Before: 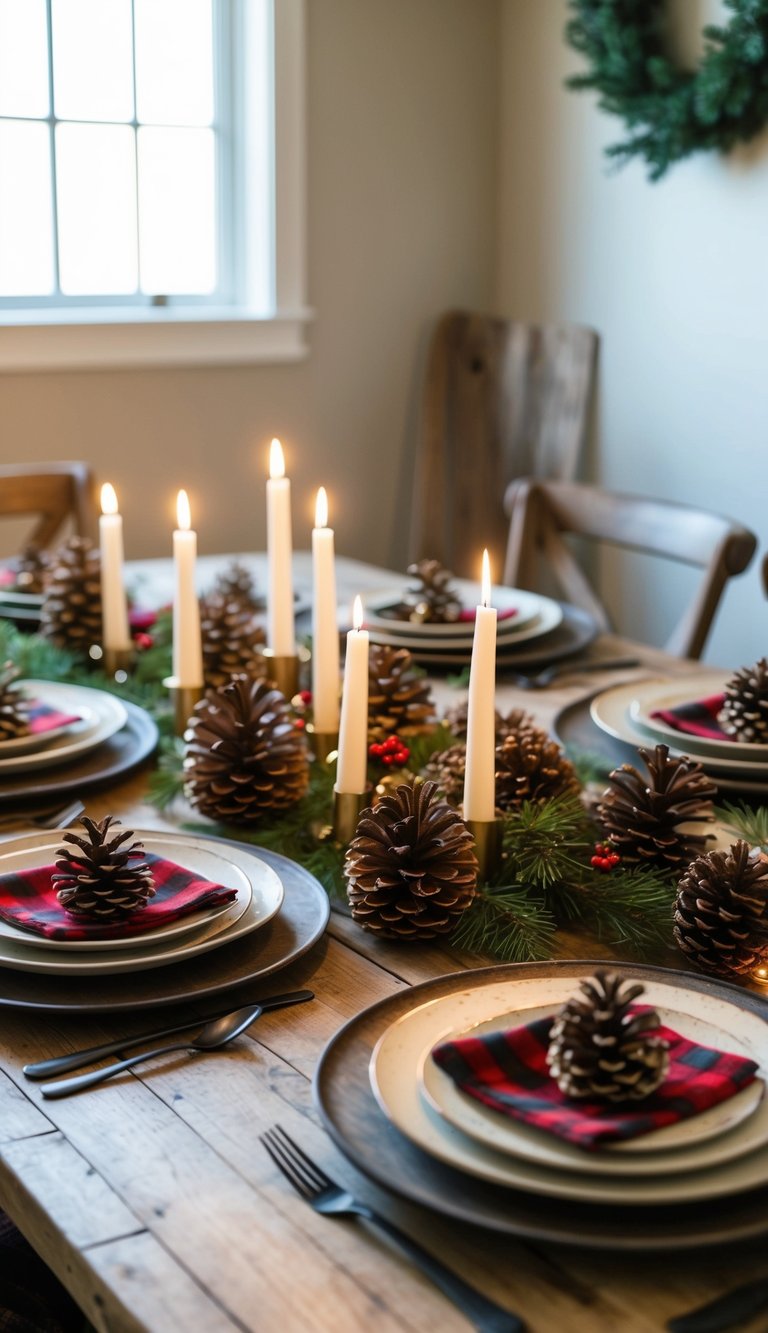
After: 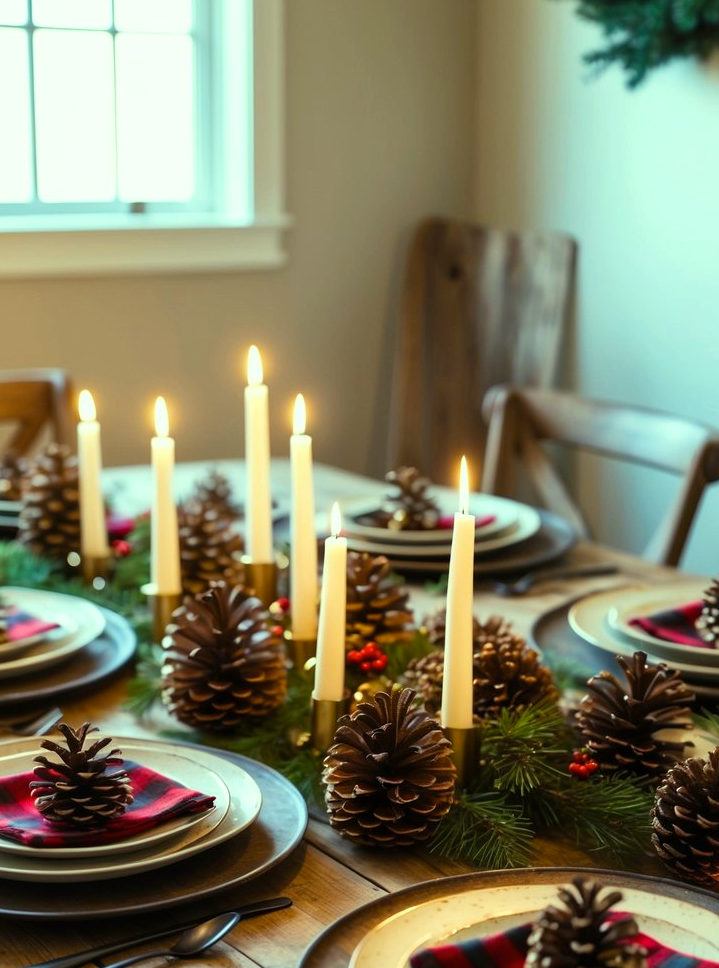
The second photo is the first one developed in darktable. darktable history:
color balance rgb: highlights gain › luminance 15.675%, highlights gain › chroma 6.896%, highlights gain › hue 122.95°, linear chroma grading › global chroma 15.425%, perceptual saturation grading › global saturation 0.818%
crop: left 2.866%, top 6.983%, right 3.39%, bottom 20.258%
